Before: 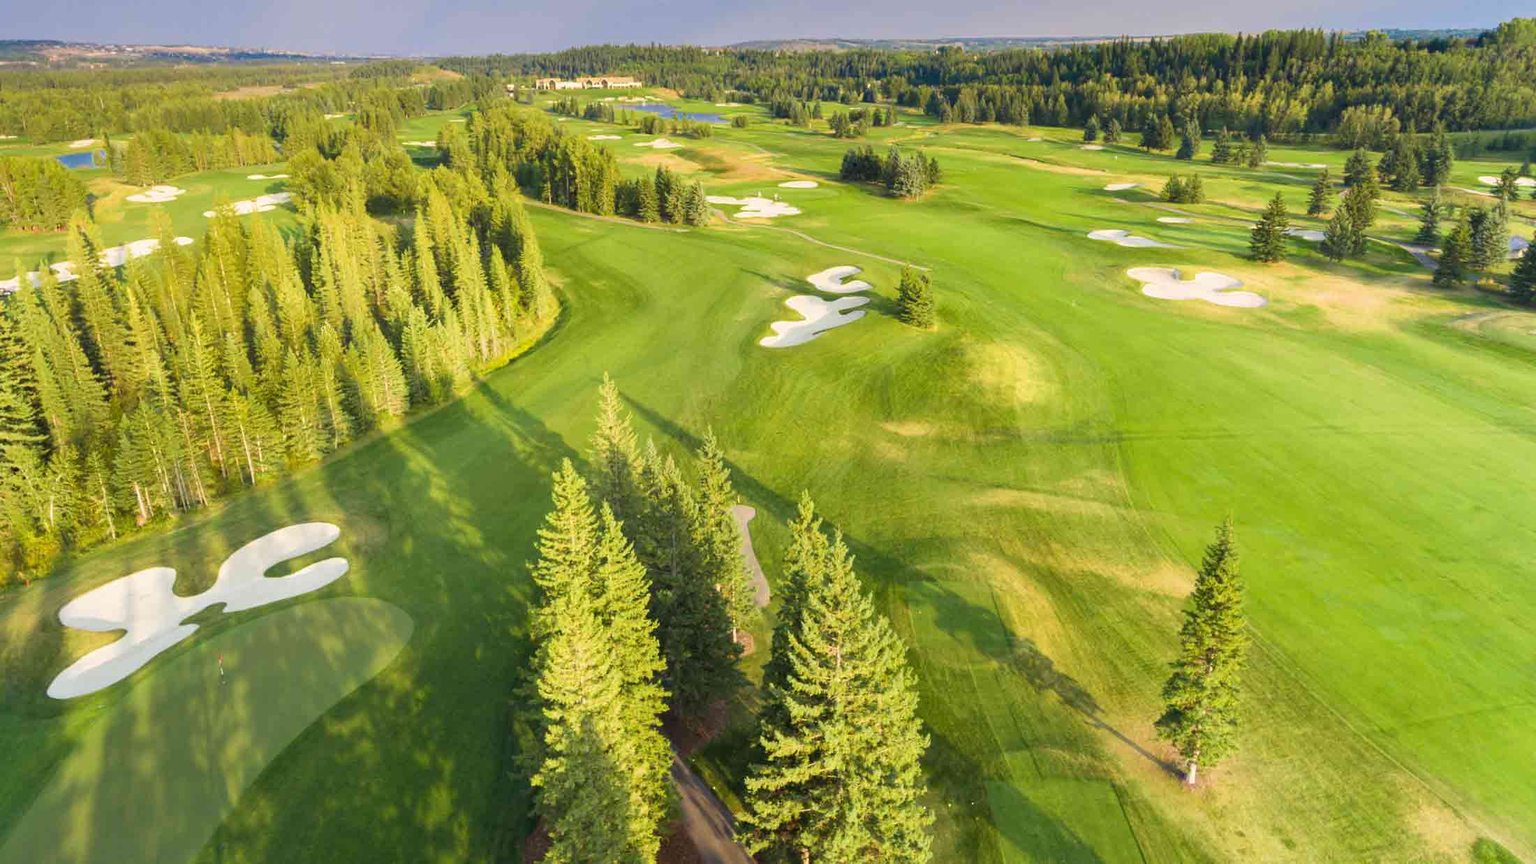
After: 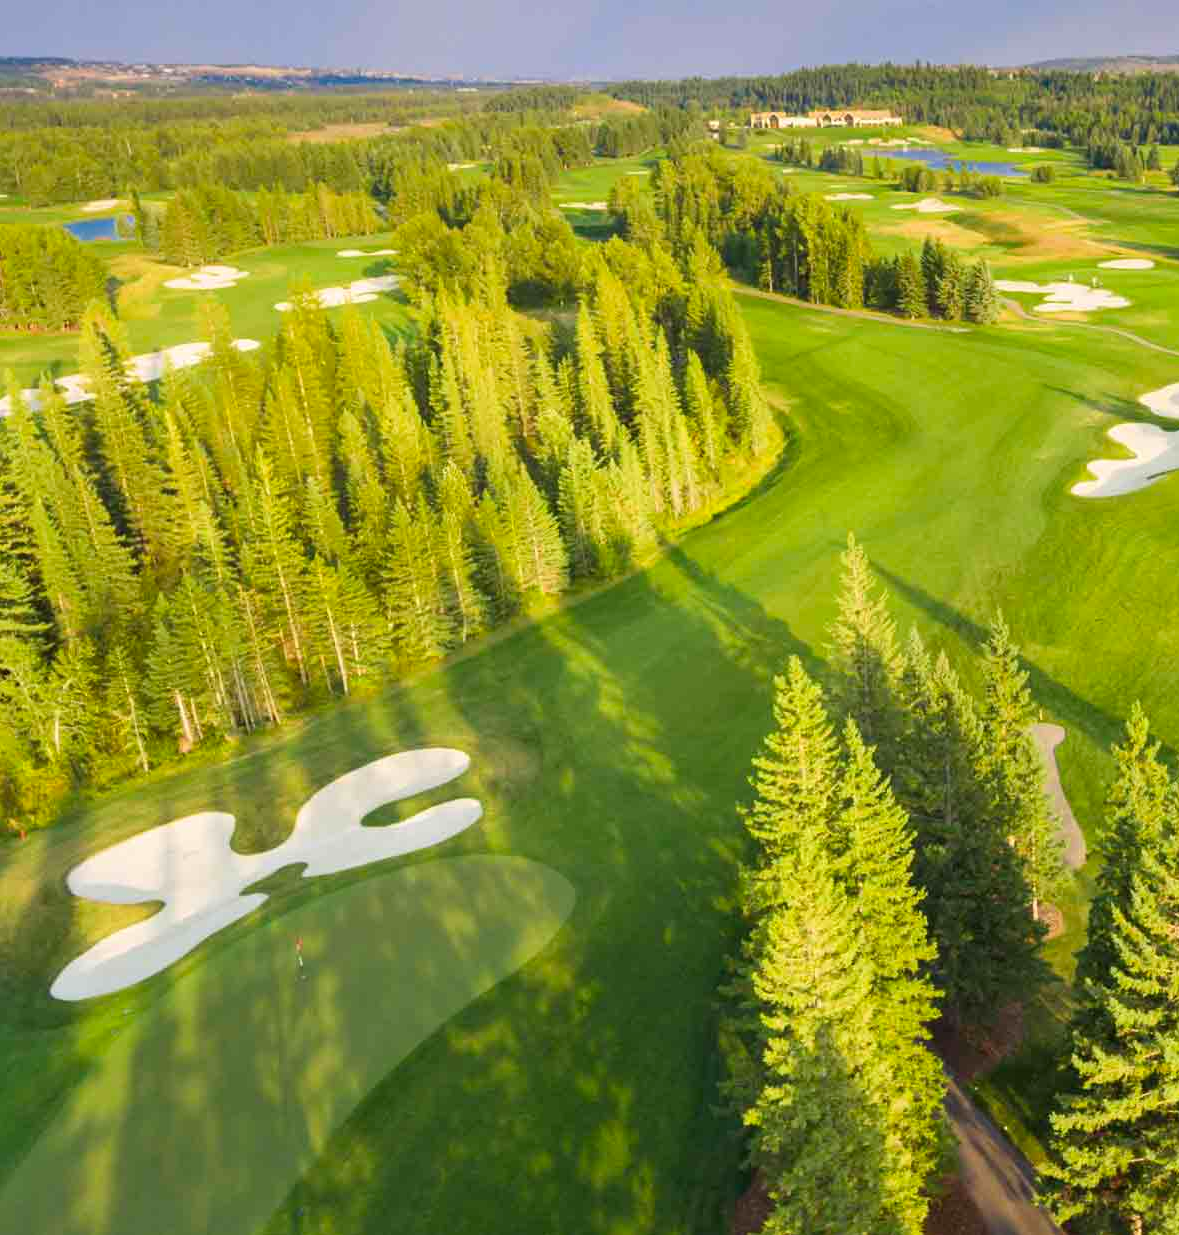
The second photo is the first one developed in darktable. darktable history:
contrast brightness saturation: contrast 0.041, saturation 0.165
crop: left 0.807%, right 45.564%, bottom 0.083%
